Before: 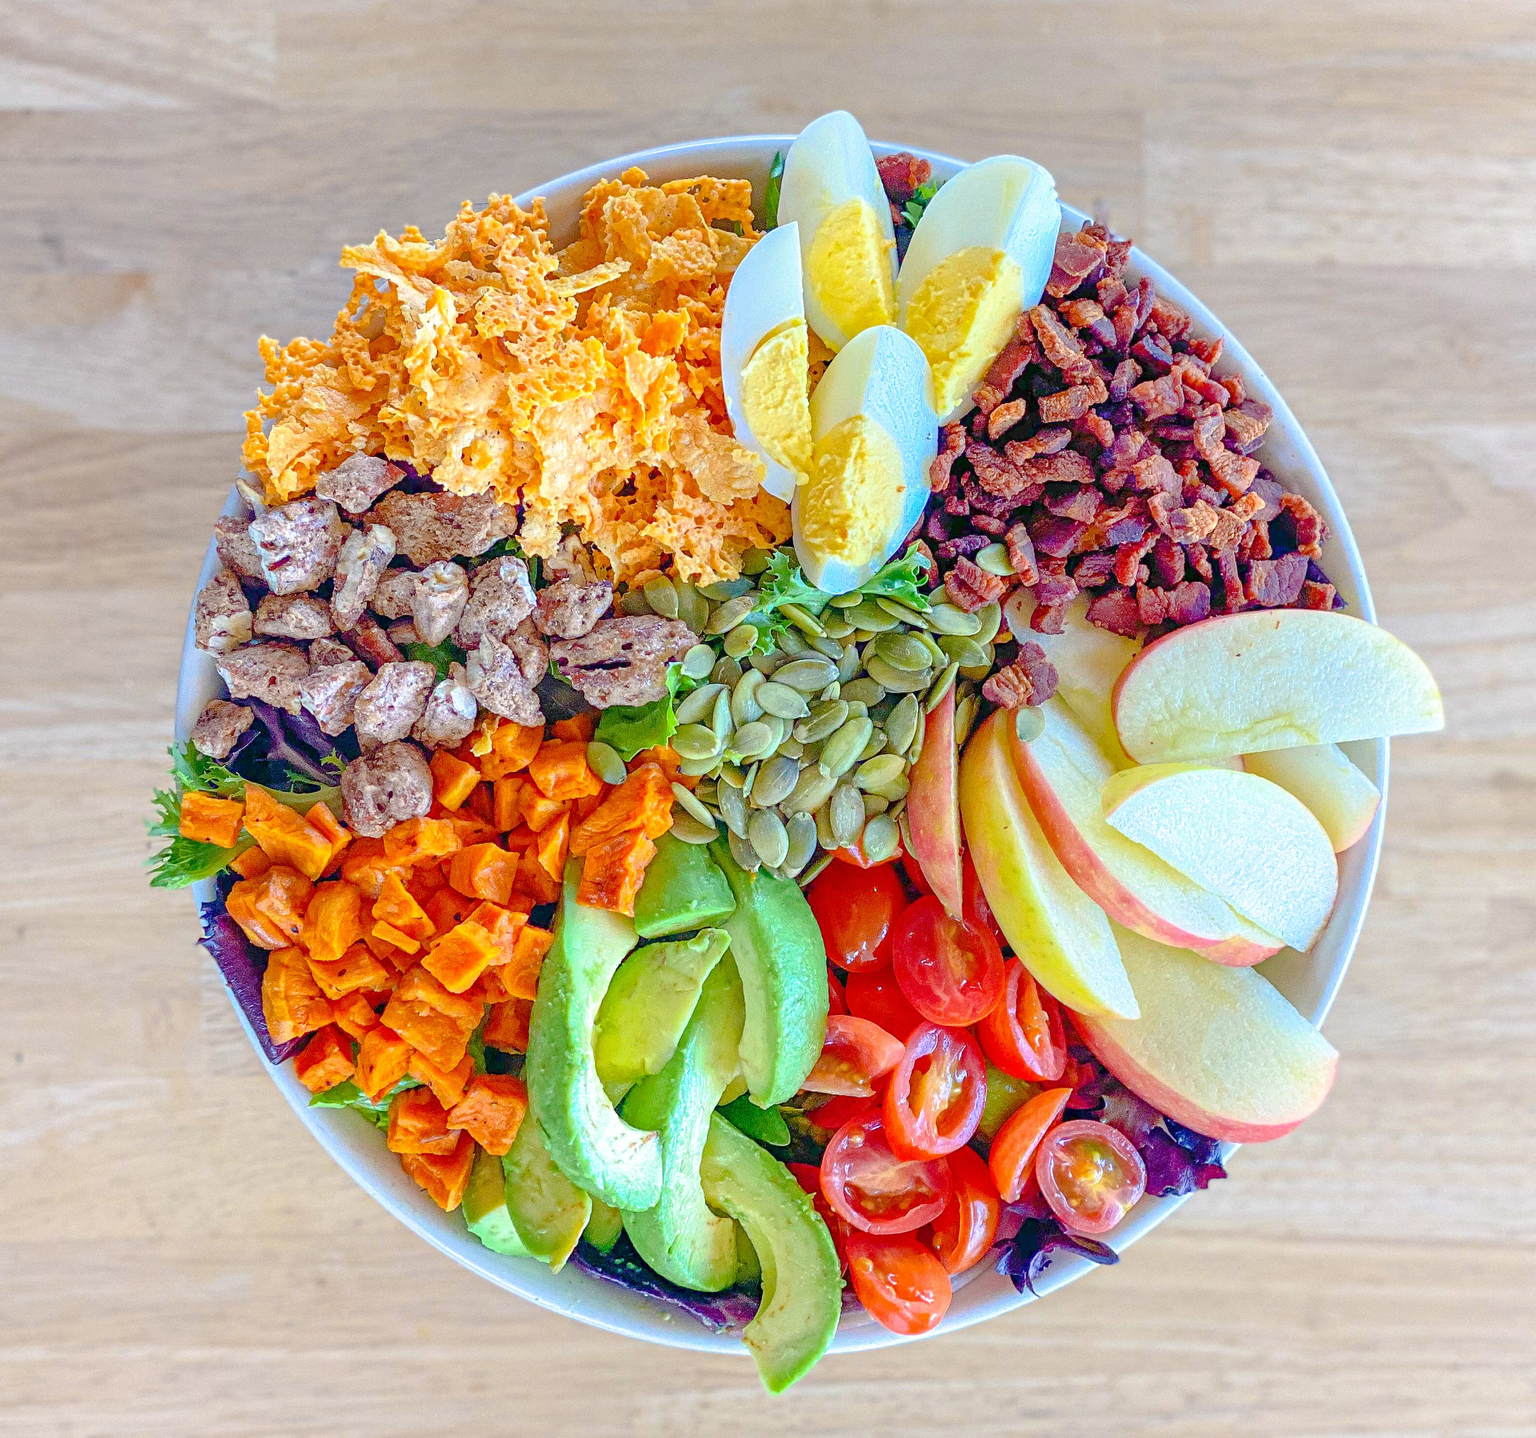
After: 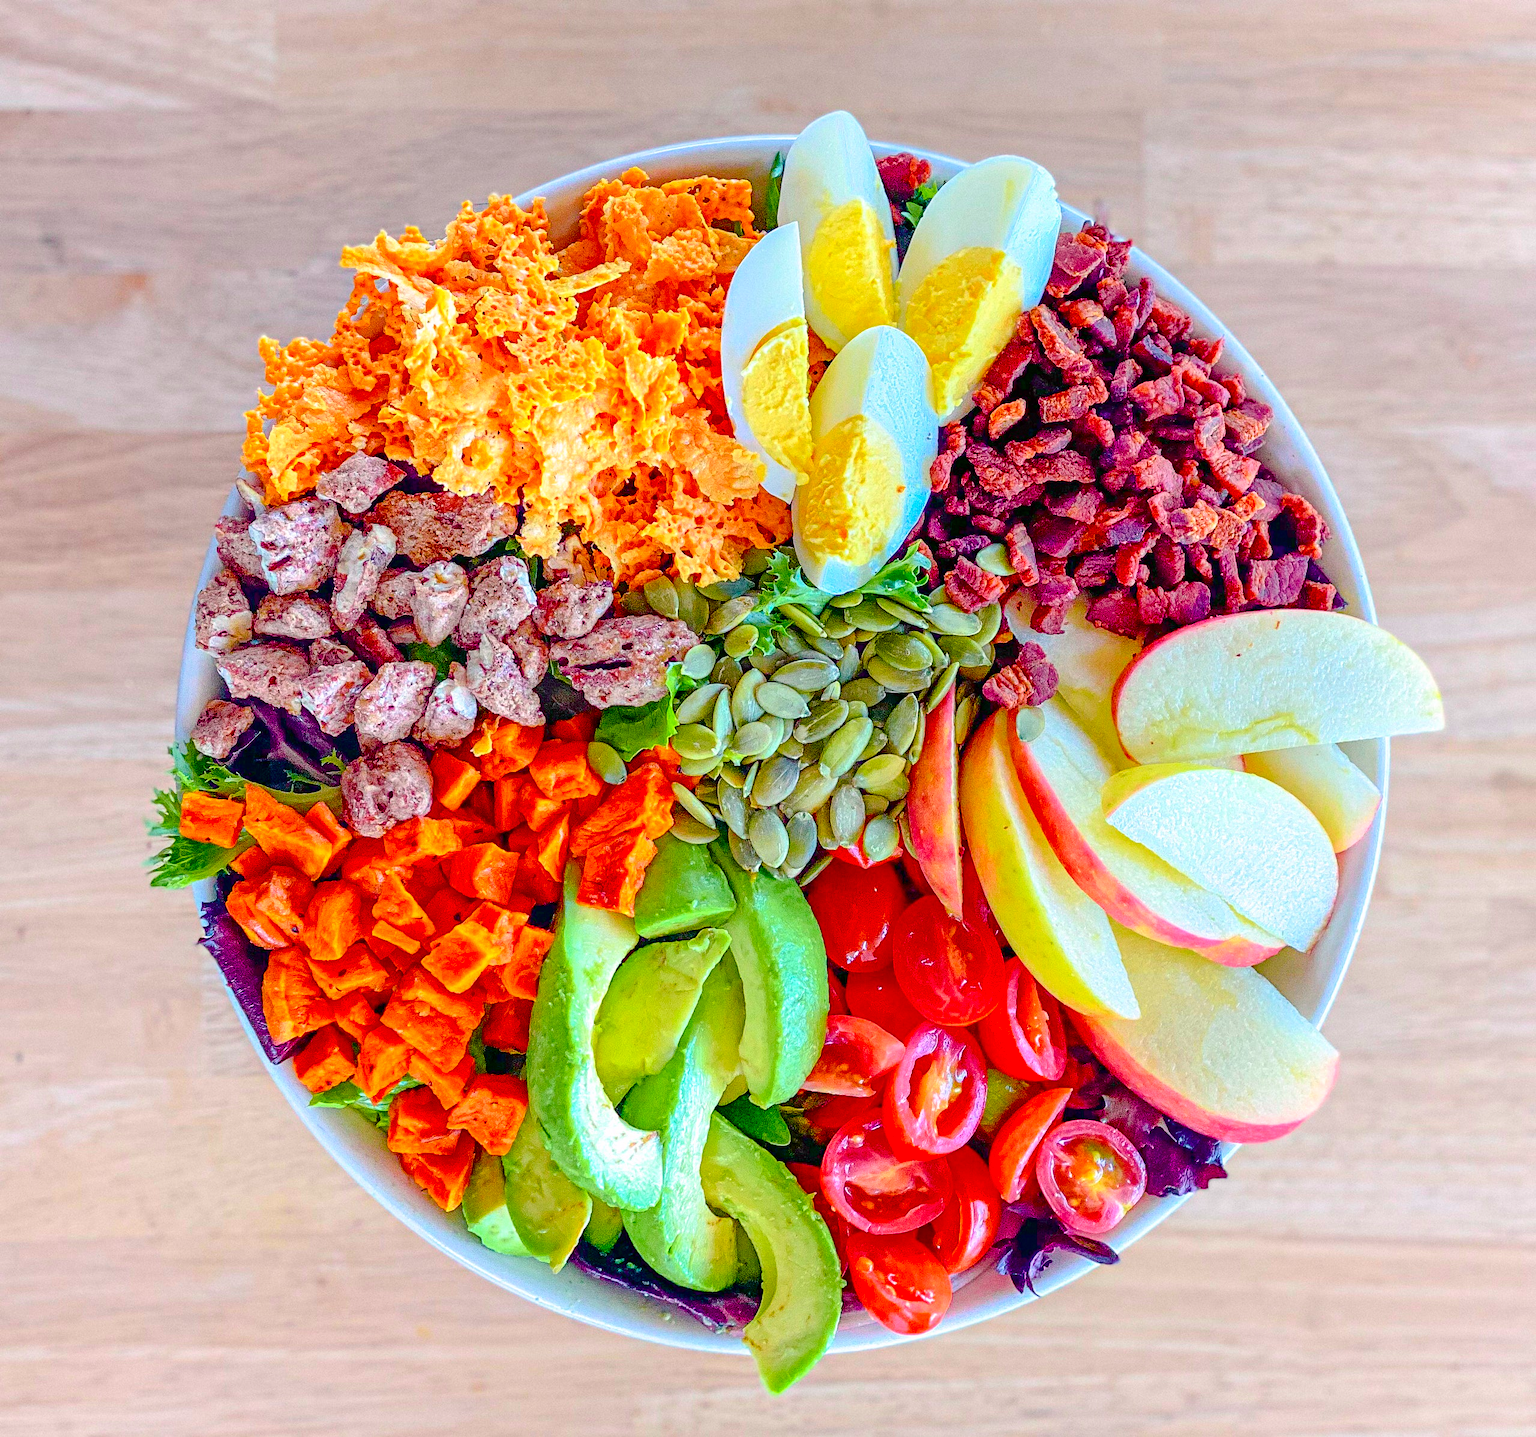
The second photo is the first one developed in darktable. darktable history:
tone curve: curves: ch0 [(0, 0) (0.106, 0.026) (0.275, 0.155) (0.392, 0.314) (0.513, 0.481) (0.657, 0.667) (1, 1)]; ch1 [(0, 0) (0.5, 0.511) (0.536, 0.579) (0.587, 0.69) (1, 1)]; ch2 [(0, 0) (0.5, 0.5) (0.55, 0.552) (0.625, 0.699) (1, 1)], color space Lab, independent channels, preserve colors none
